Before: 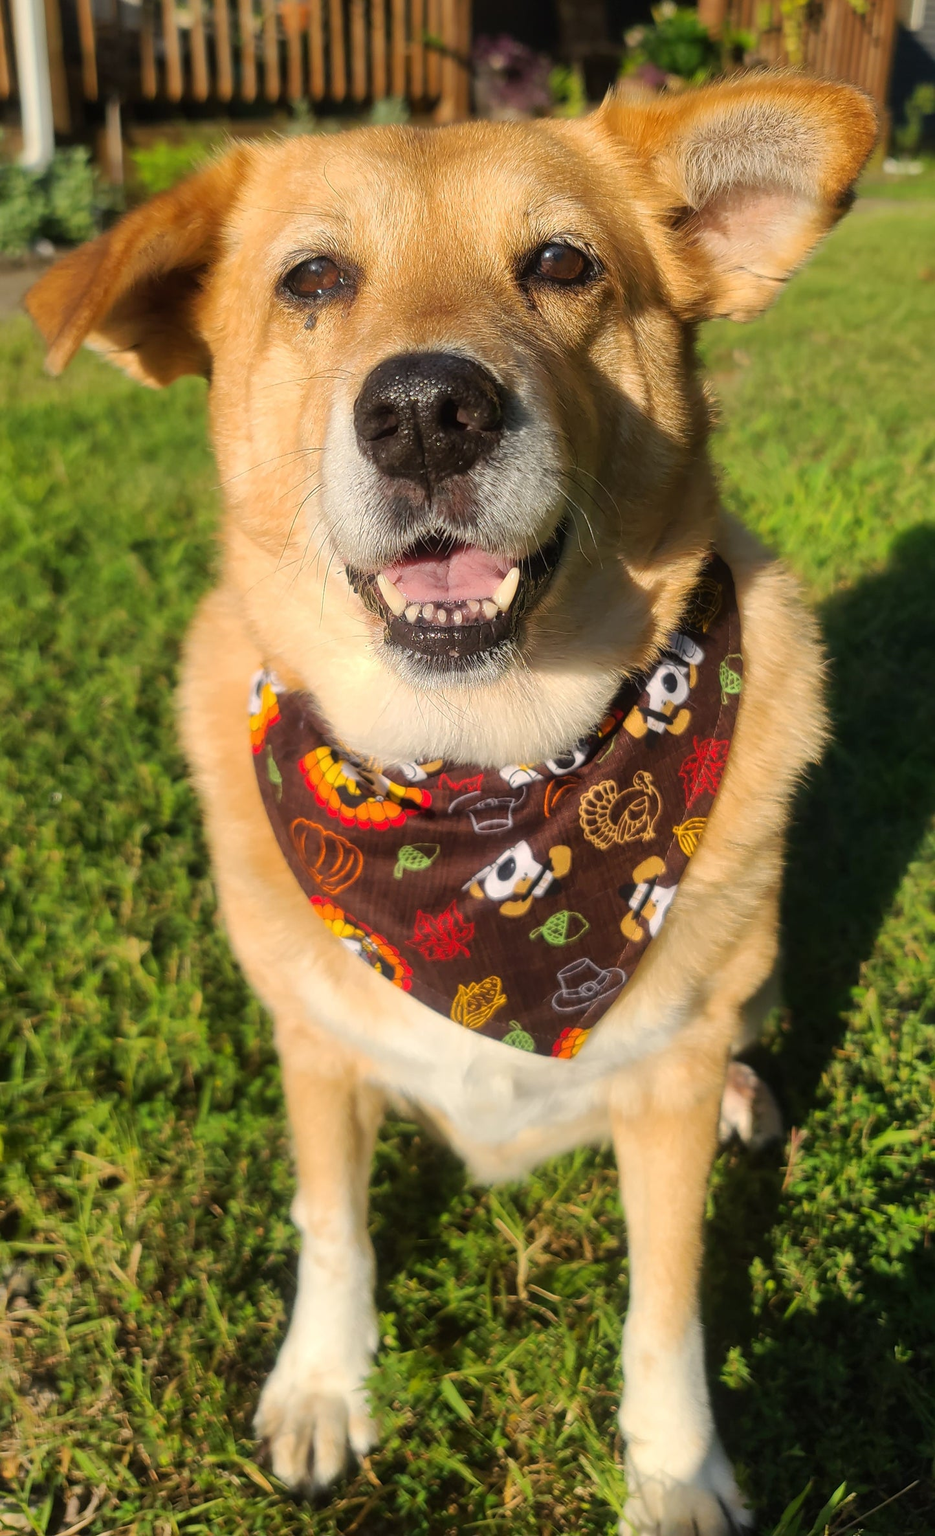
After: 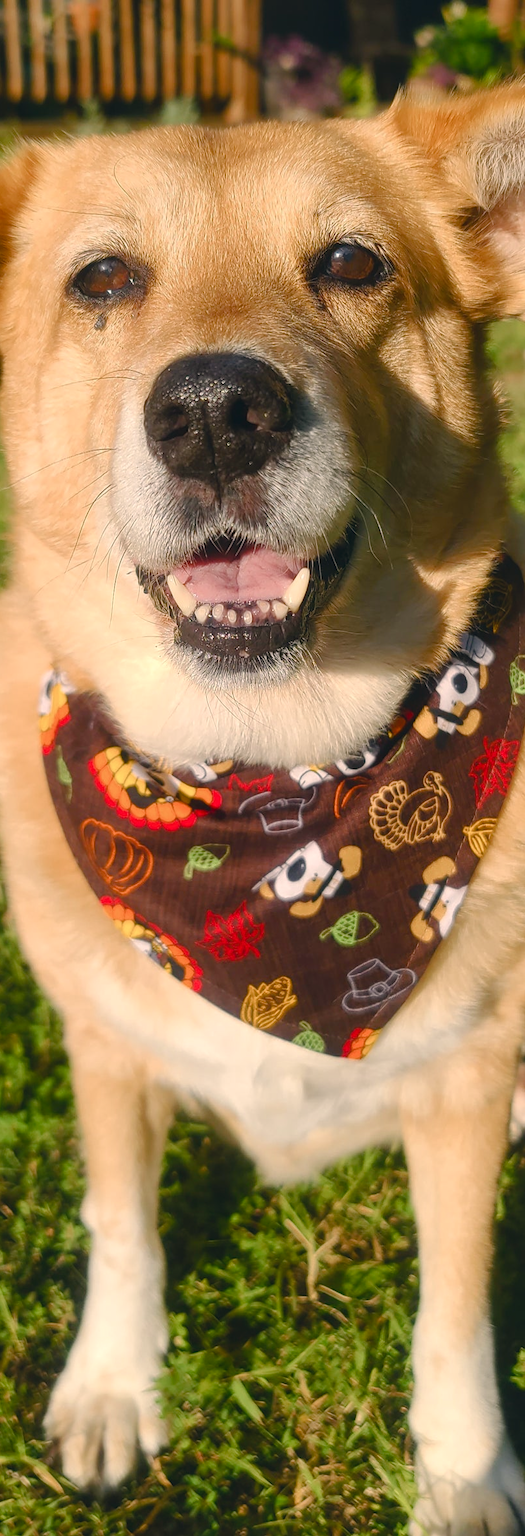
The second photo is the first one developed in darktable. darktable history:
color correction: highlights a* 5.43, highlights b* 5.32, shadows a* -4.76, shadows b* -5.11
shadows and highlights: shadows 30.79, highlights -0.066, soften with gaussian
color balance rgb: global offset › luminance 0.487%, perceptual saturation grading › global saturation 20%, perceptual saturation grading › highlights -50.238%, perceptual saturation grading › shadows 30.575%, global vibrance 5.353%
crop and rotate: left 22.538%, right 21.216%
